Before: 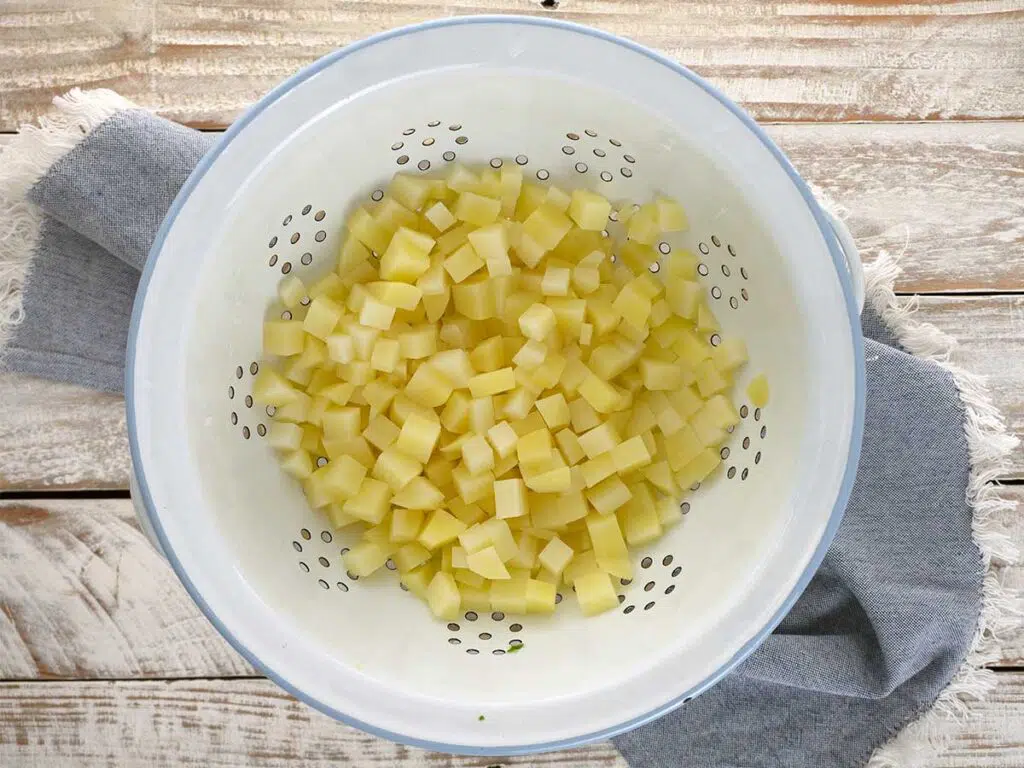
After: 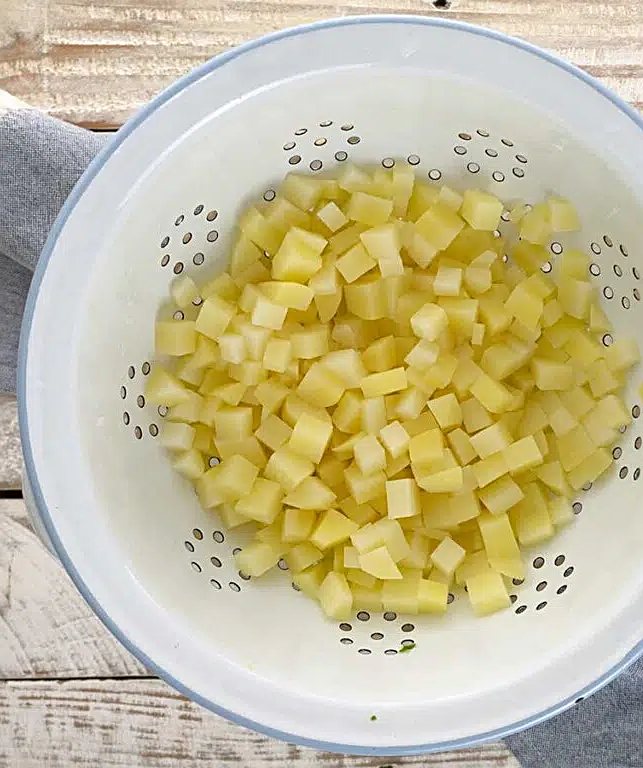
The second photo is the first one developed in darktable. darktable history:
sharpen: on, module defaults
crop: left 10.644%, right 26.528%
